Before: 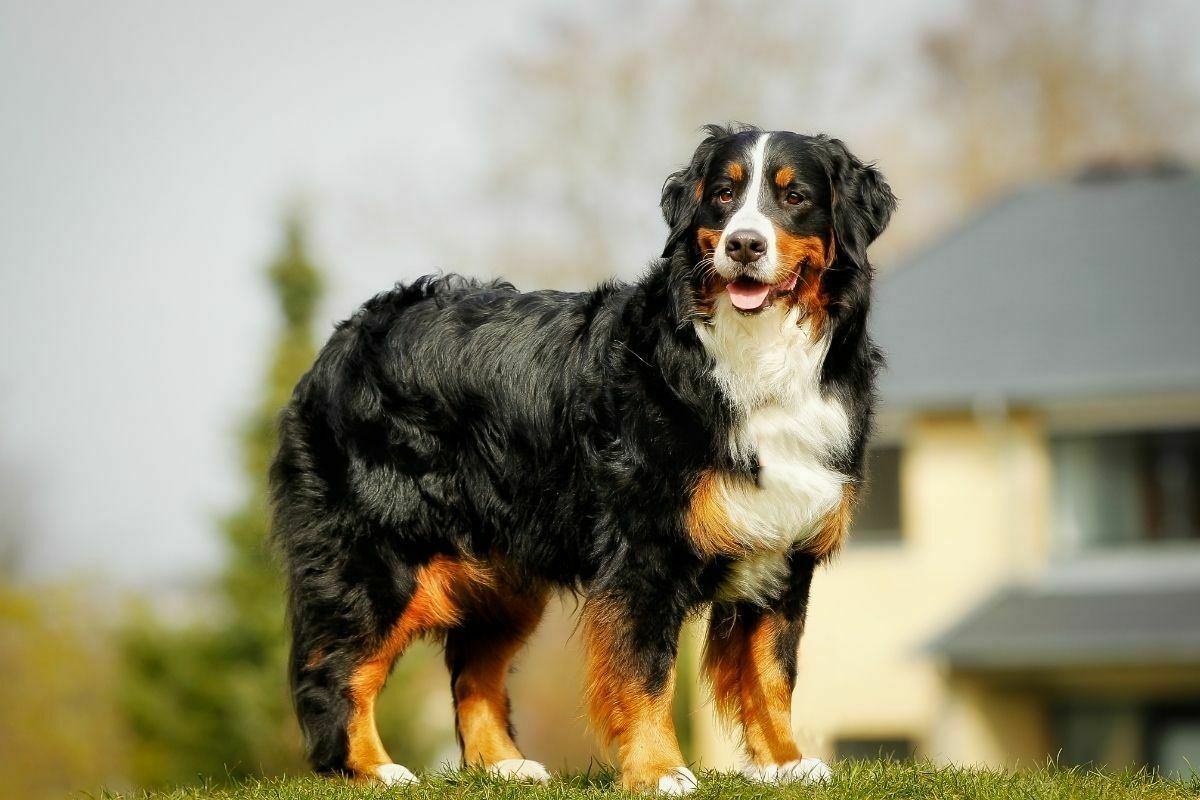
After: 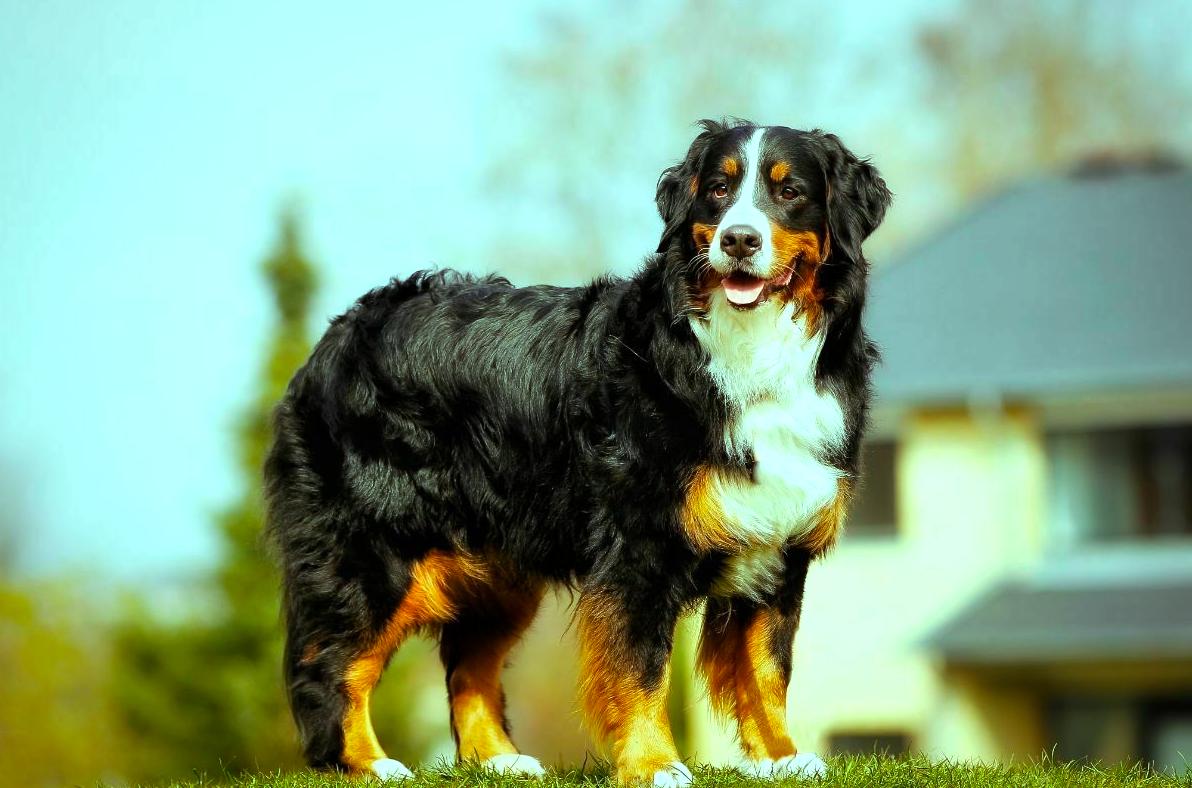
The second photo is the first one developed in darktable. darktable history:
crop: left 0.43%, top 0.735%, right 0.19%, bottom 0.714%
color balance rgb: highlights gain › chroma 5.389%, highlights gain › hue 197.98°, perceptual saturation grading › global saturation 8.47%, perceptual brilliance grading › highlights 10.623%, perceptual brilliance grading › shadows -10.644%, global vibrance 24.767%
